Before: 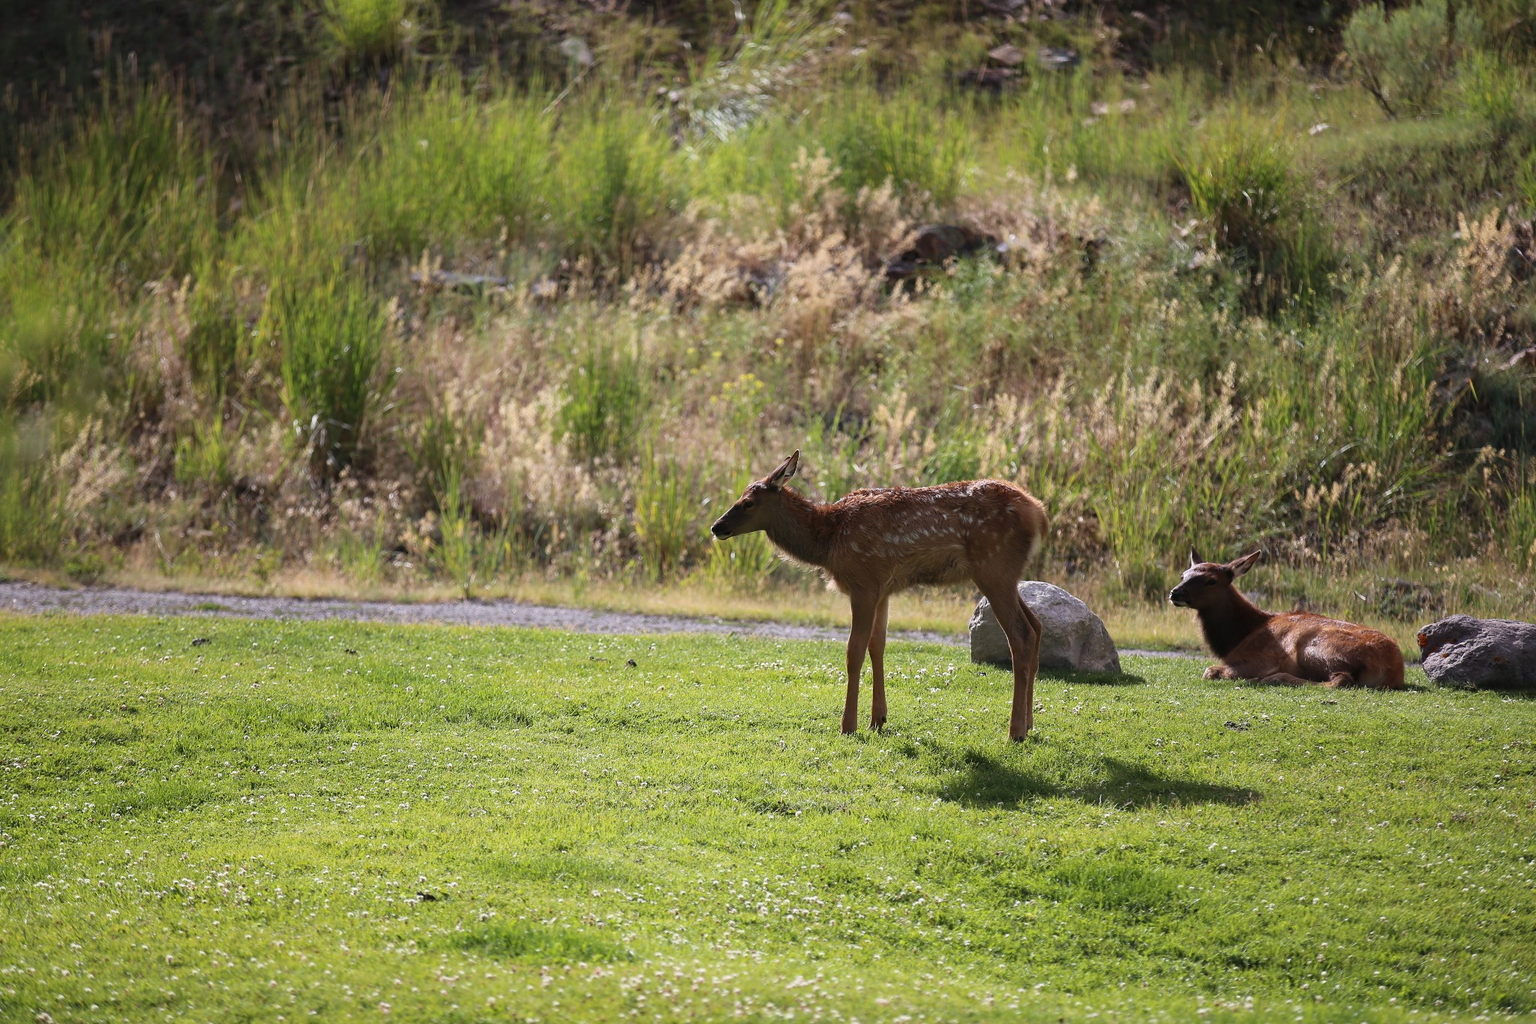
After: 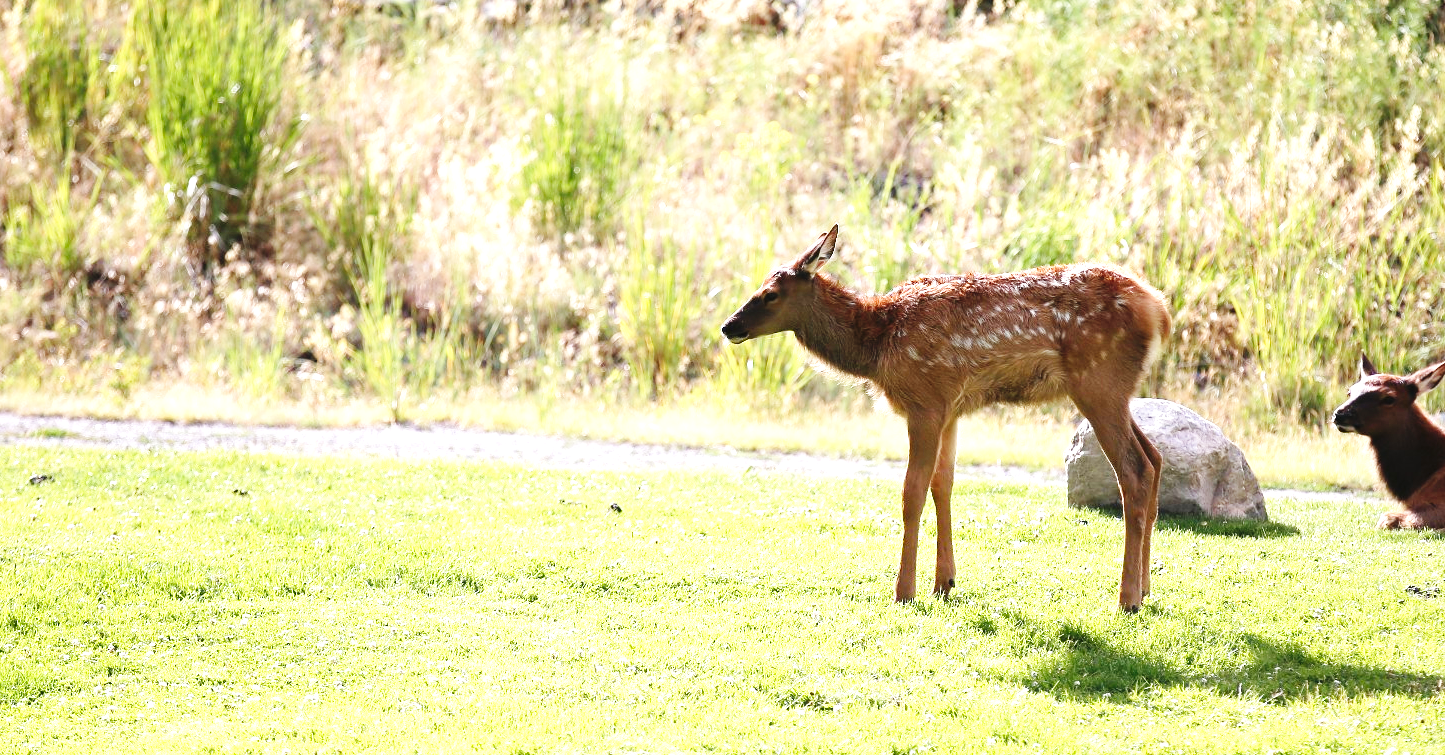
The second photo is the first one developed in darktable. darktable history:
exposure: black level correction 0, exposure 1.5 EV, compensate exposure bias true, compensate highlight preservation false
crop: left 11.123%, top 27.61%, right 18.3%, bottom 17.034%
base curve: curves: ch0 [(0, 0) (0.036, 0.025) (0.121, 0.166) (0.206, 0.329) (0.605, 0.79) (1, 1)], preserve colors none
